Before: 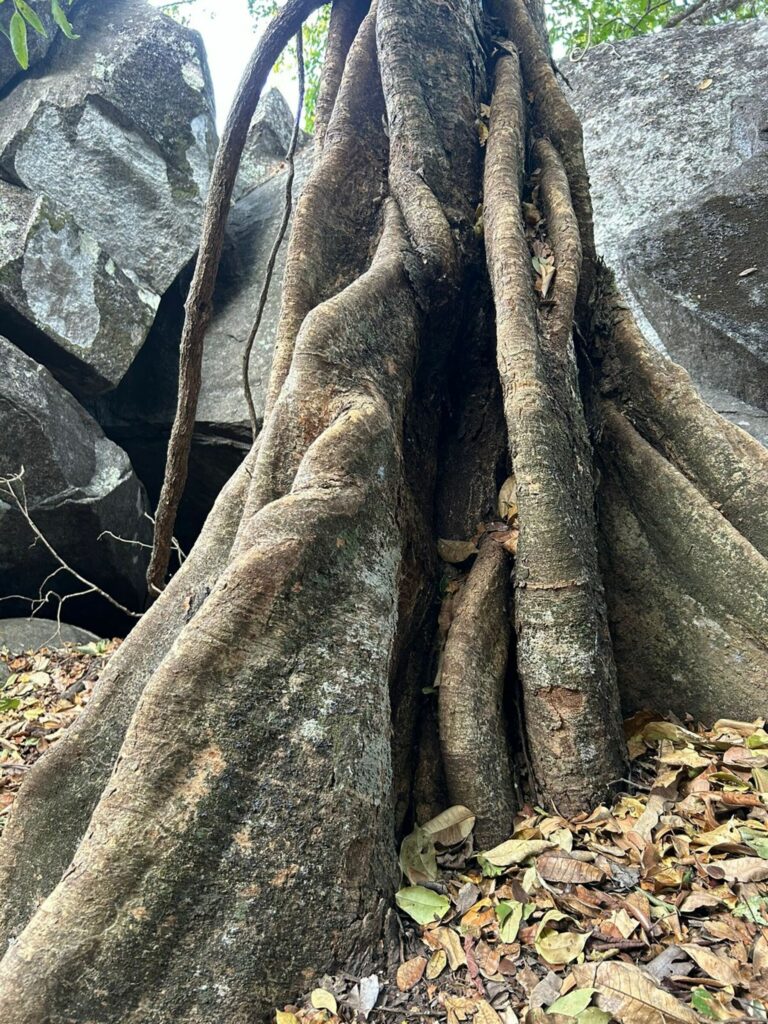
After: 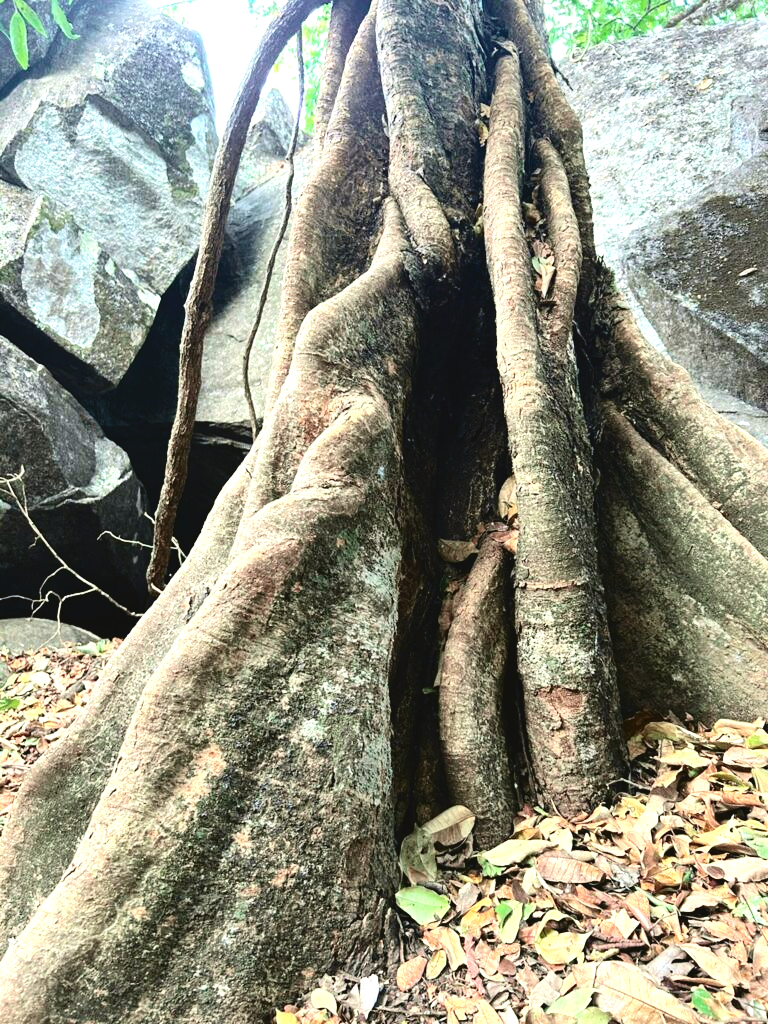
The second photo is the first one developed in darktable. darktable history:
tone curve: curves: ch0 [(0, 0.049) (0.175, 0.178) (0.466, 0.498) (0.715, 0.767) (0.819, 0.851) (1, 0.961)]; ch1 [(0, 0) (0.437, 0.398) (0.476, 0.466) (0.505, 0.505) (0.534, 0.544) (0.595, 0.608) (0.641, 0.643) (1, 1)]; ch2 [(0, 0) (0.359, 0.379) (0.437, 0.44) (0.489, 0.495) (0.518, 0.537) (0.579, 0.579) (1, 1)], color space Lab, independent channels, preserve colors none
tone equalizer: -8 EV -1.11 EV, -7 EV -1.03 EV, -6 EV -0.831 EV, -5 EV -0.575 EV, -3 EV 0.554 EV, -2 EV 0.843 EV, -1 EV 1.01 EV, +0 EV 1.06 EV
